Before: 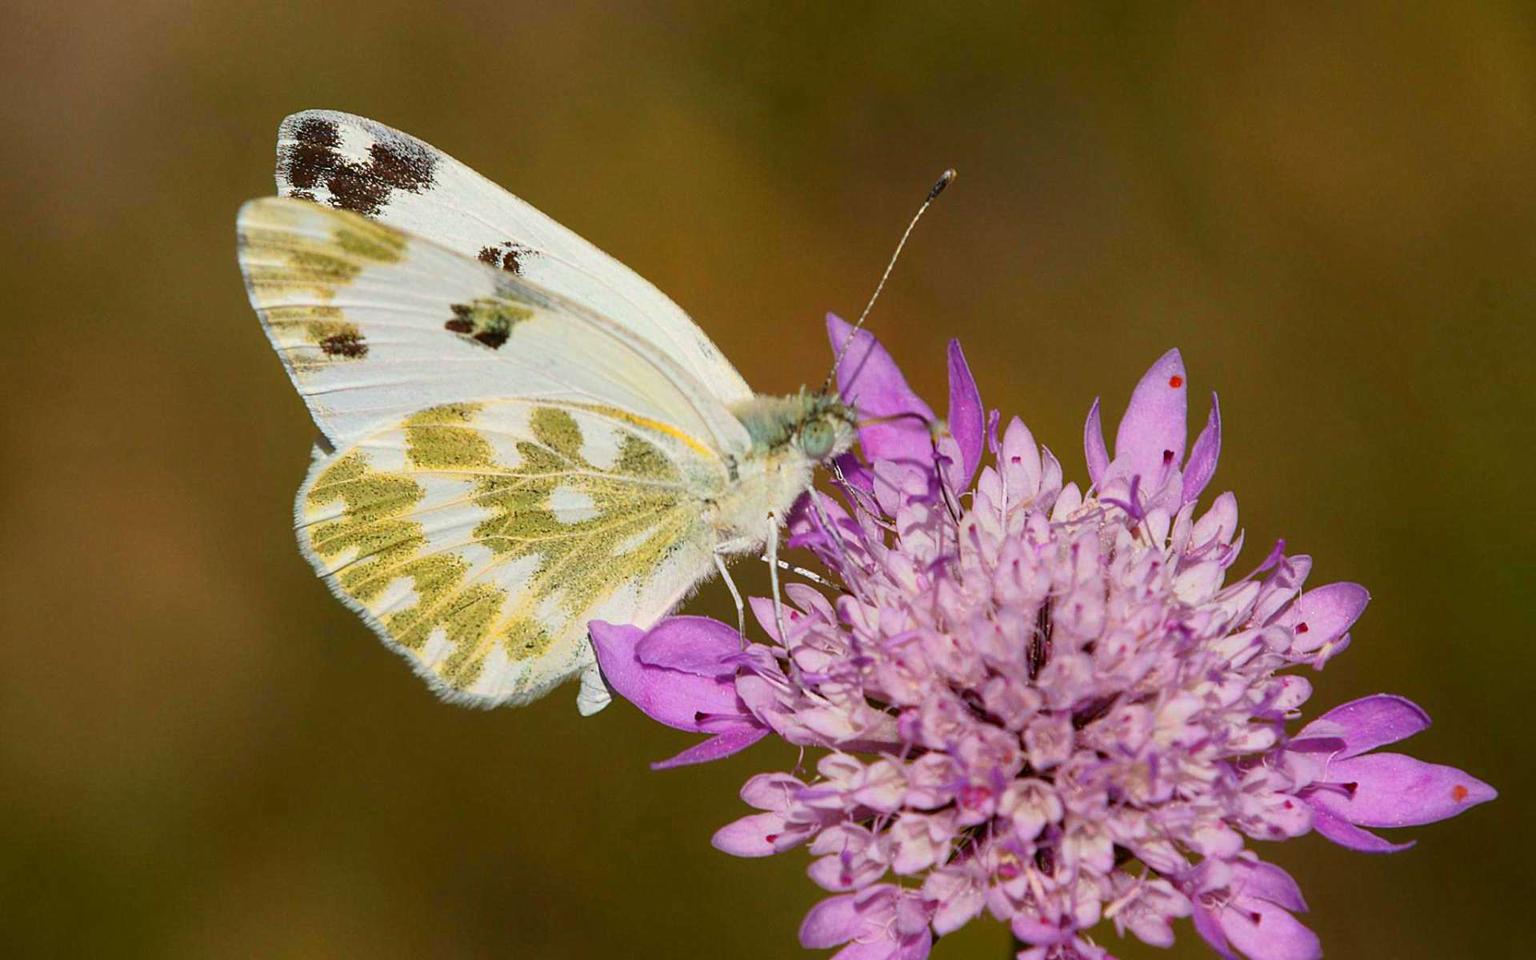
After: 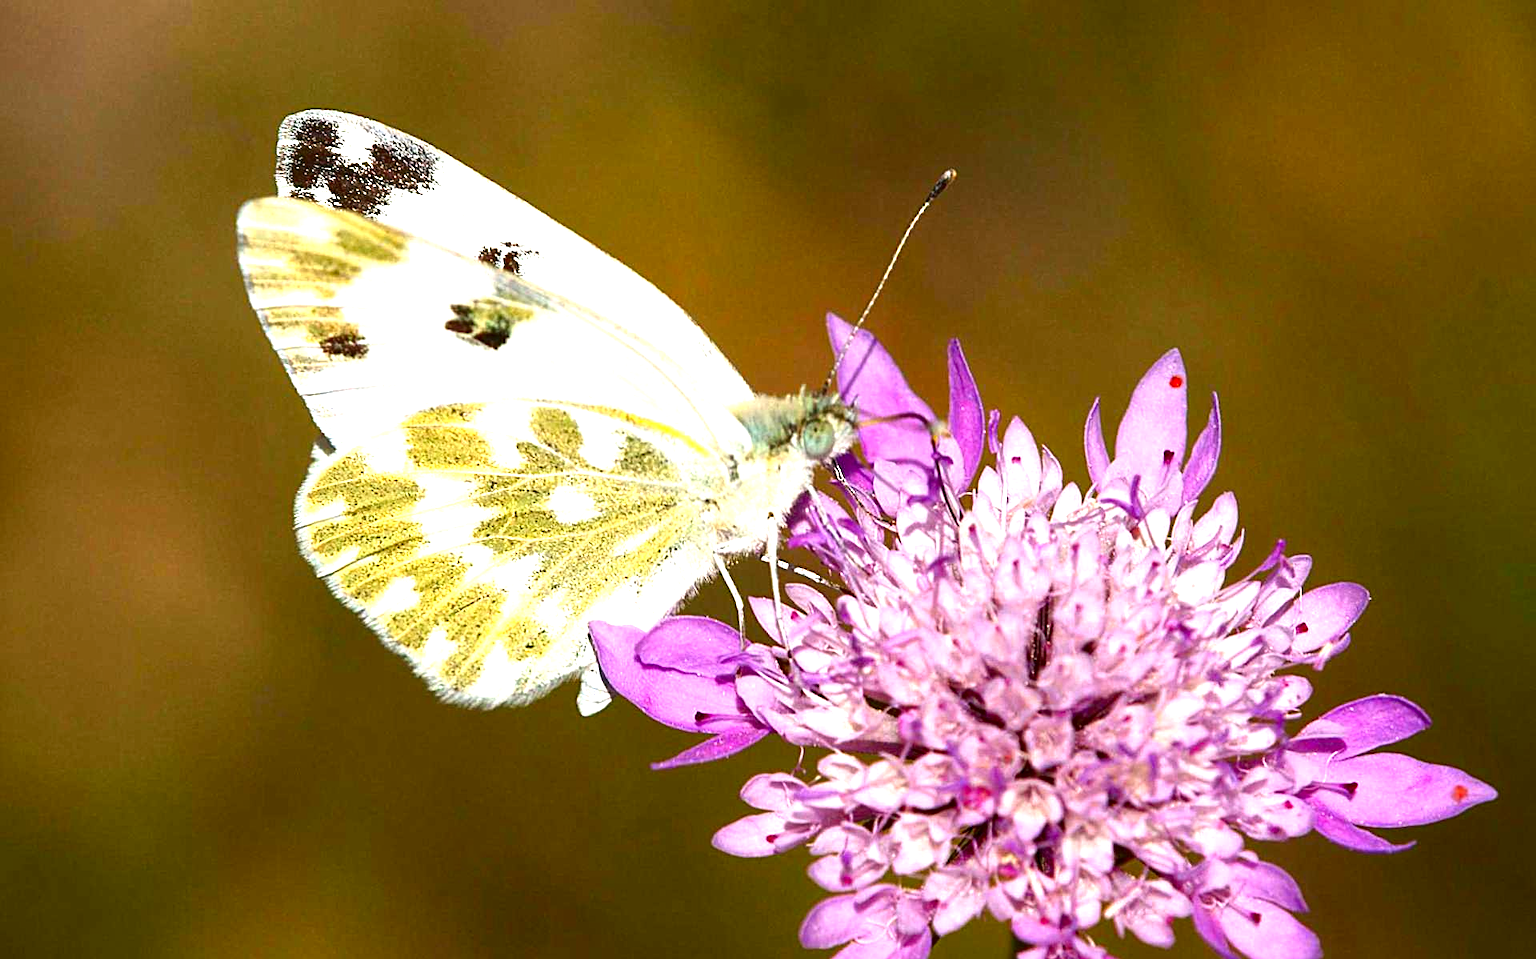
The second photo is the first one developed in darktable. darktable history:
levels: black 0.065%
exposure: black level correction 0, exposure 1.106 EV, compensate exposure bias true, compensate highlight preservation false
crop: bottom 0.058%
sharpen: radius 2.516, amount 0.32
contrast brightness saturation: contrast 0.067, brightness -0.131, saturation 0.06
